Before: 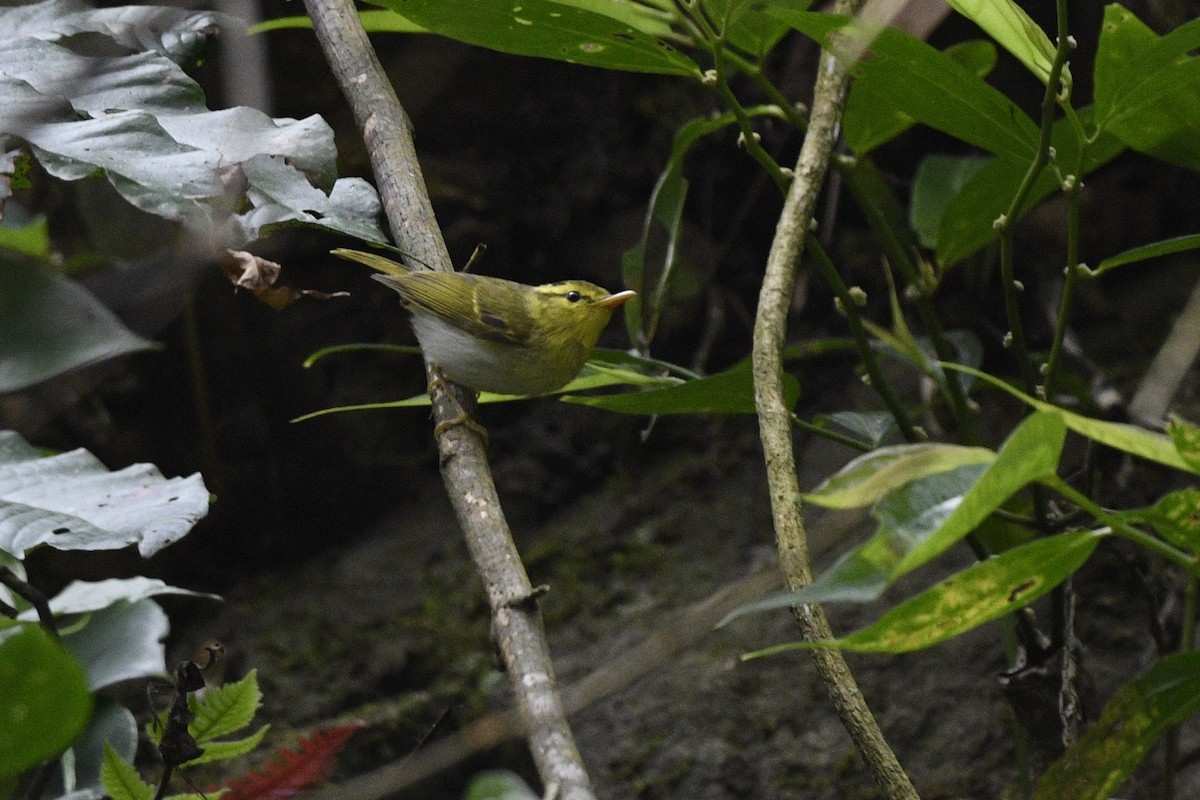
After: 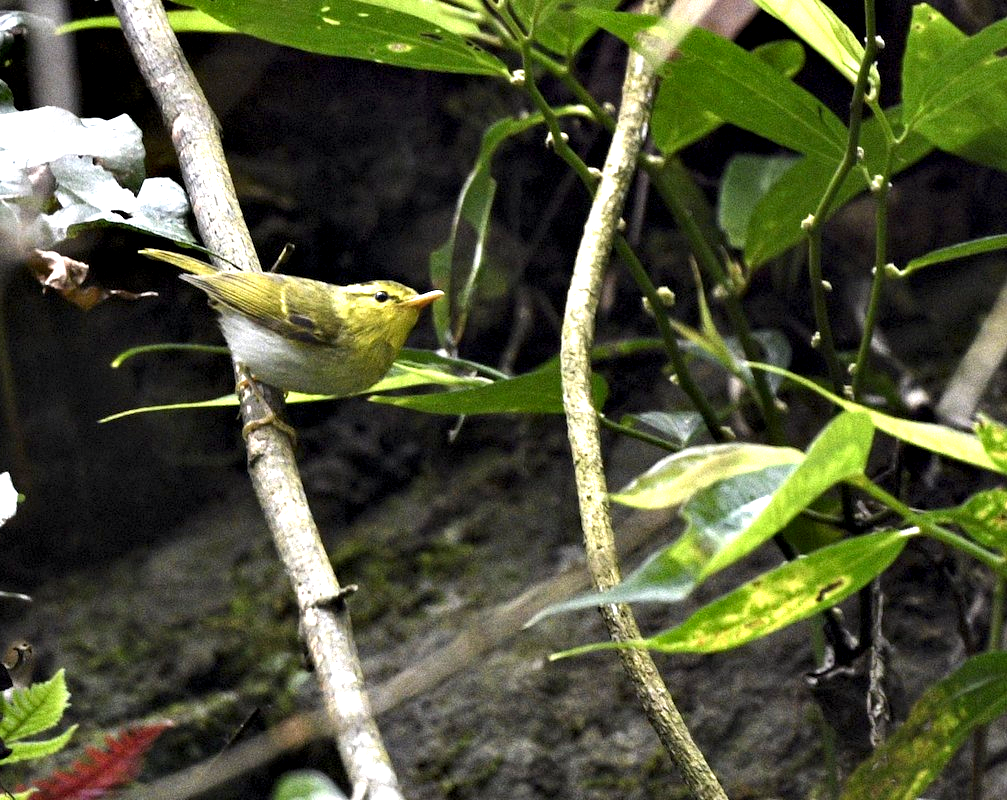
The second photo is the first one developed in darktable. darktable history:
crop: left 16.021%
contrast equalizer: octaves 7, y [[0.6 ×6], [0.55 ×6], [0 ×6], [0 ×6], [0 ×6]]
exposure: black level correction 0, exposure 1.2 EV, compensate exposure bias true, compensate highlight preservation false
